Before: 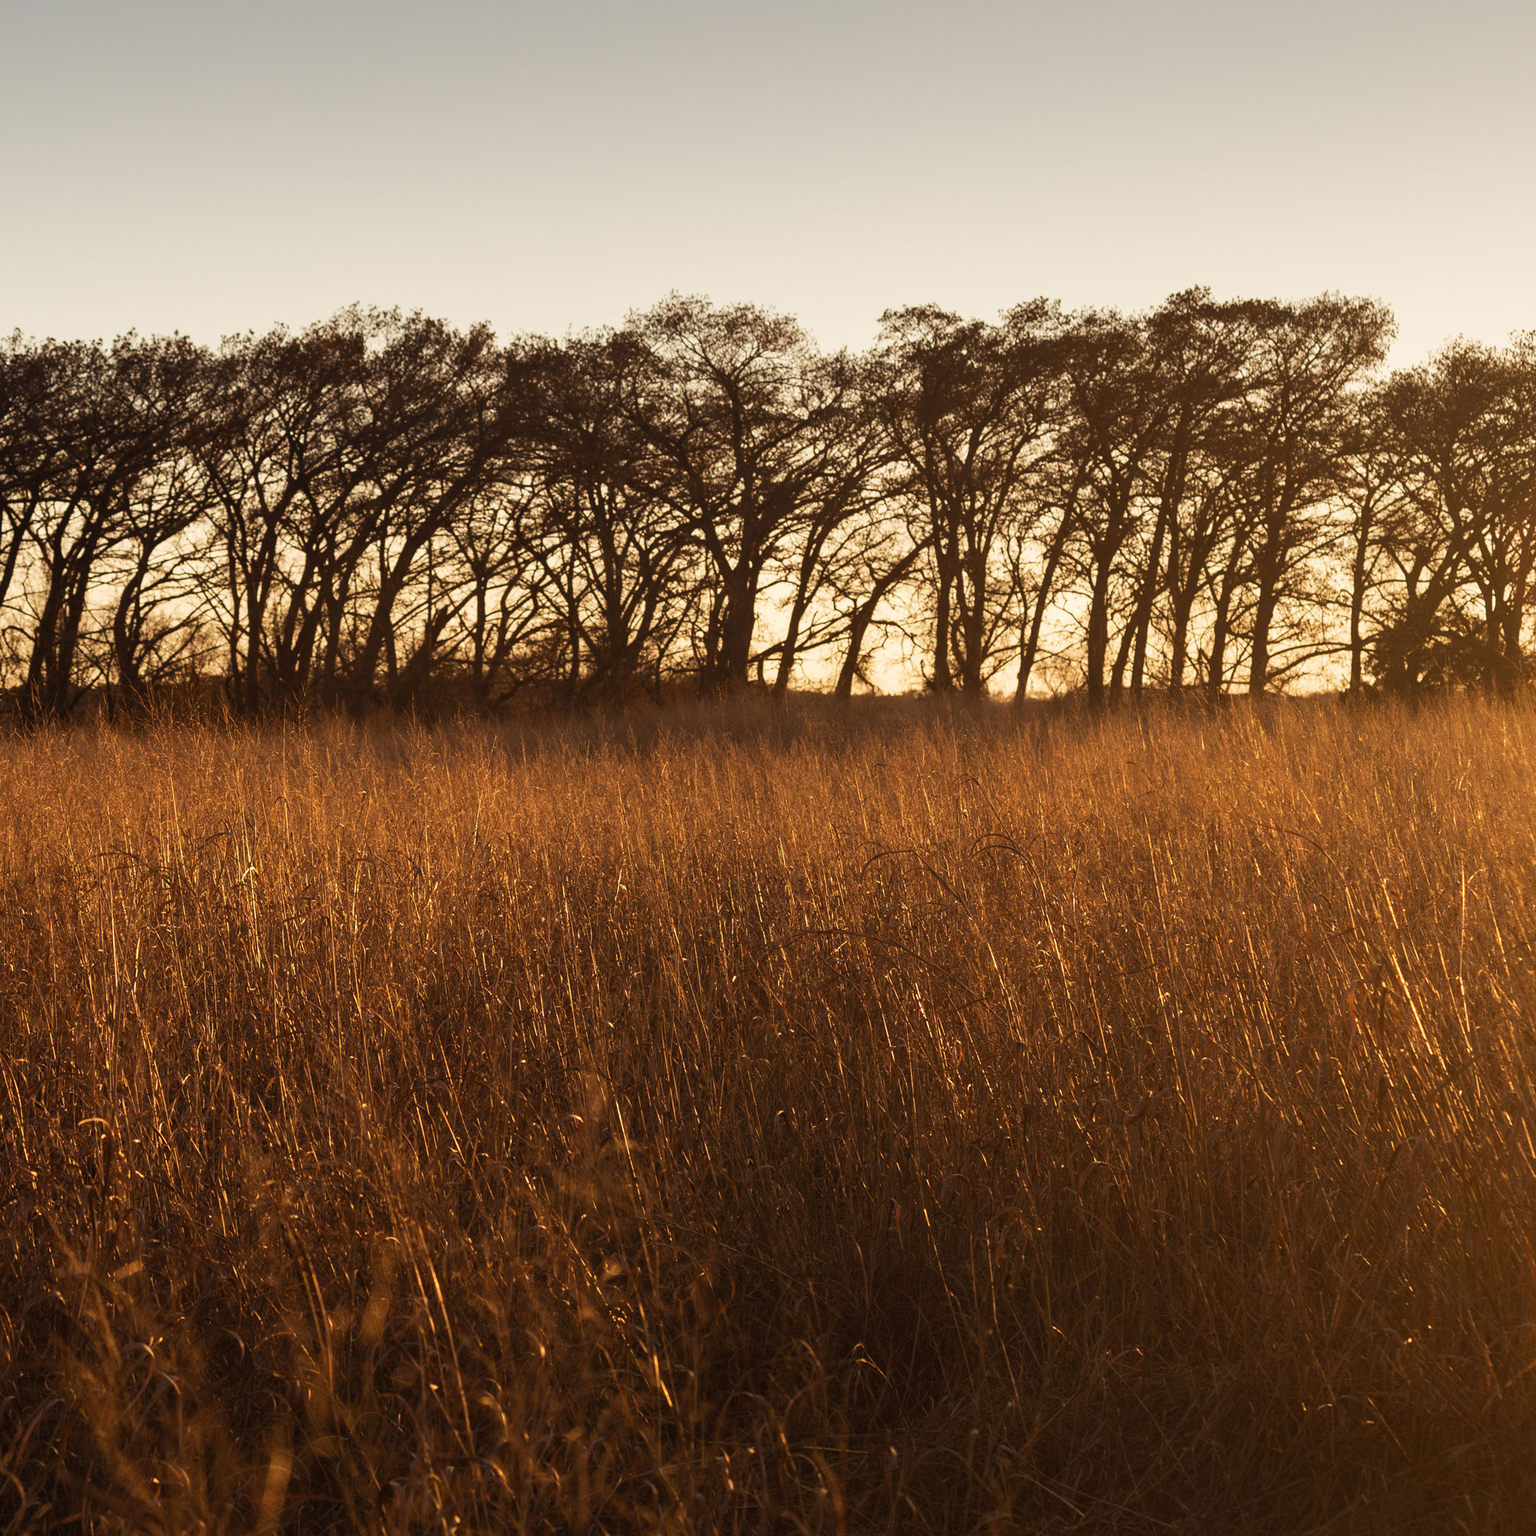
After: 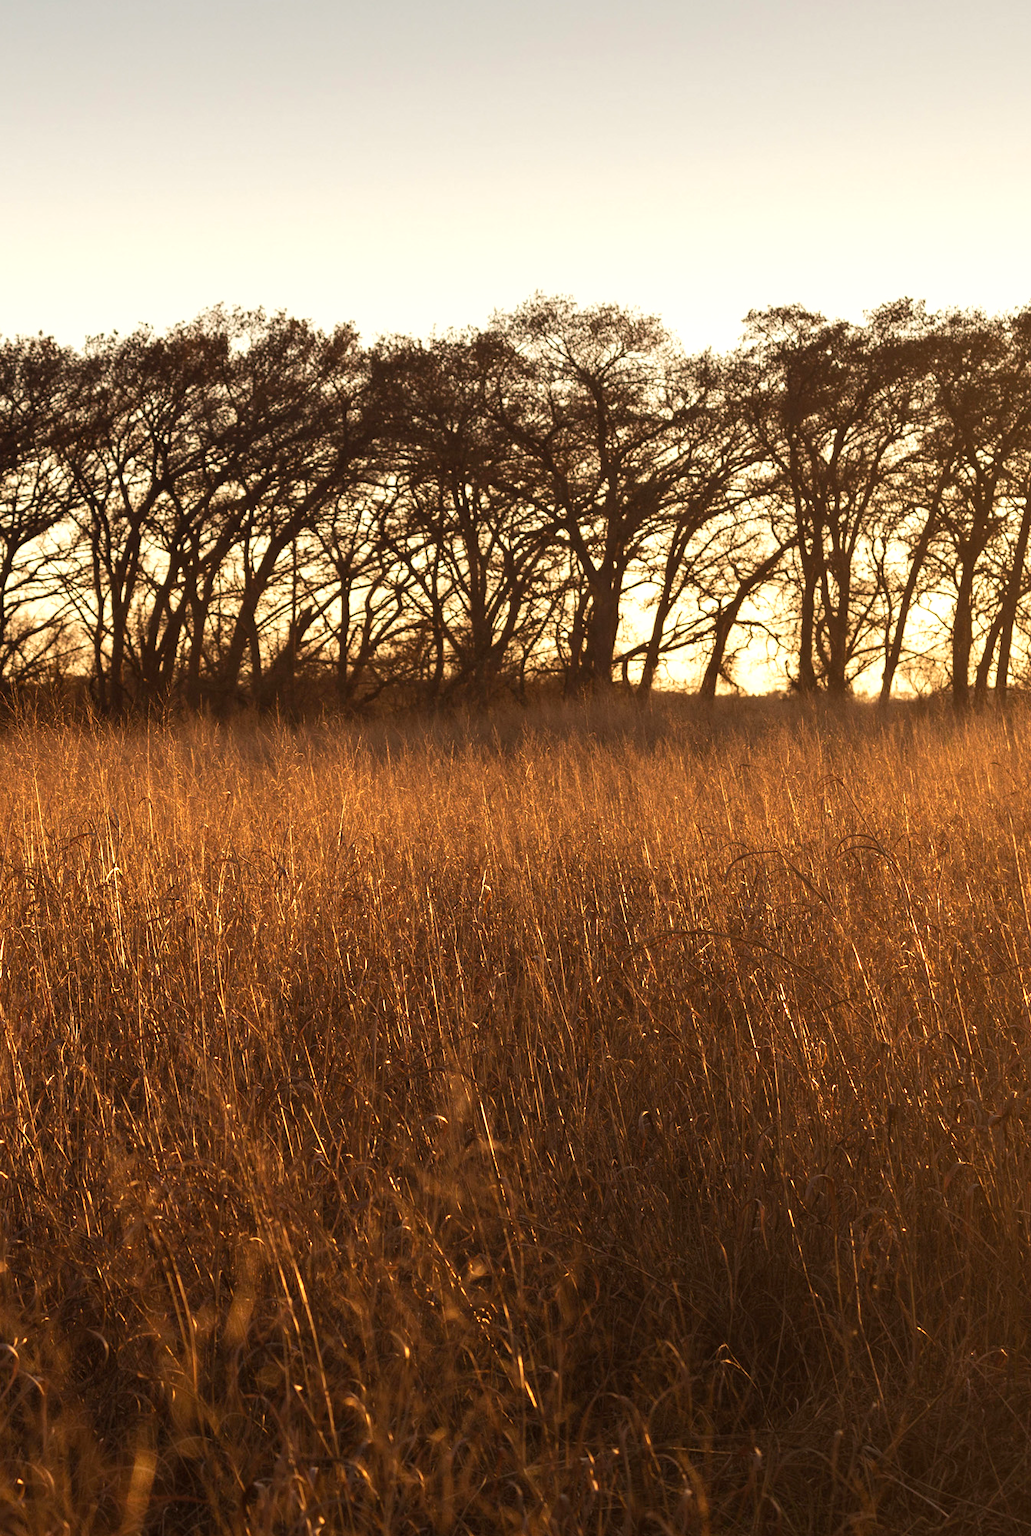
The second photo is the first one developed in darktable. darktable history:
exposure: black level correction 0.001, exposure 0.499 EV, compensate highlight preservation false
crop and rotate: left 8.888%, right 23.972%
